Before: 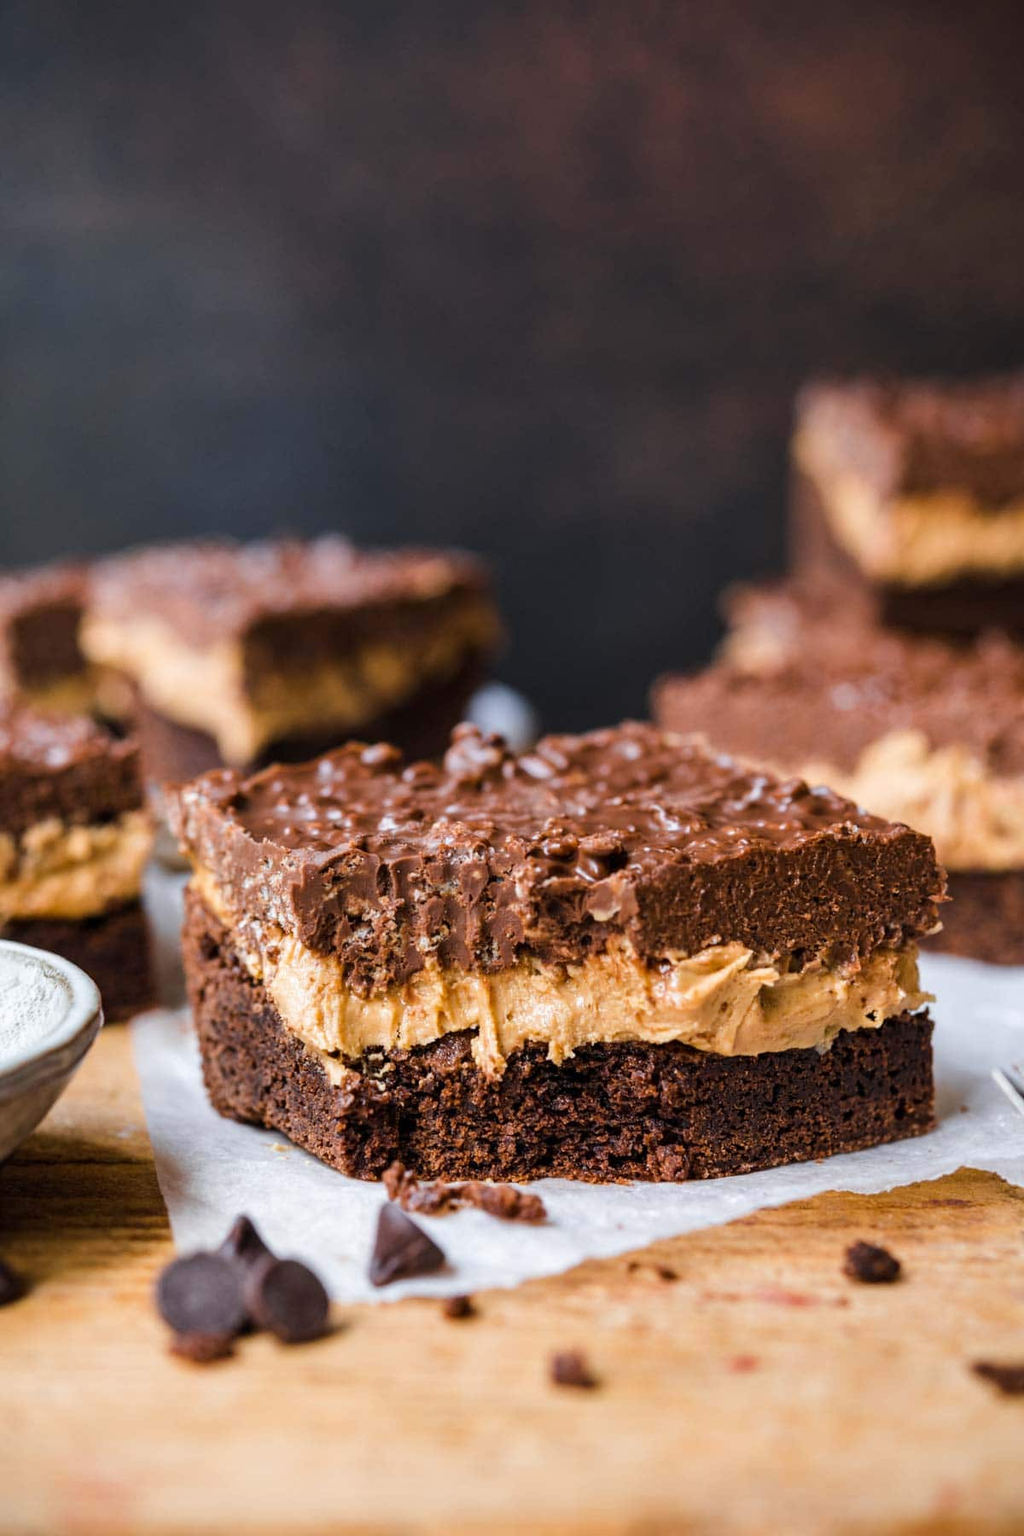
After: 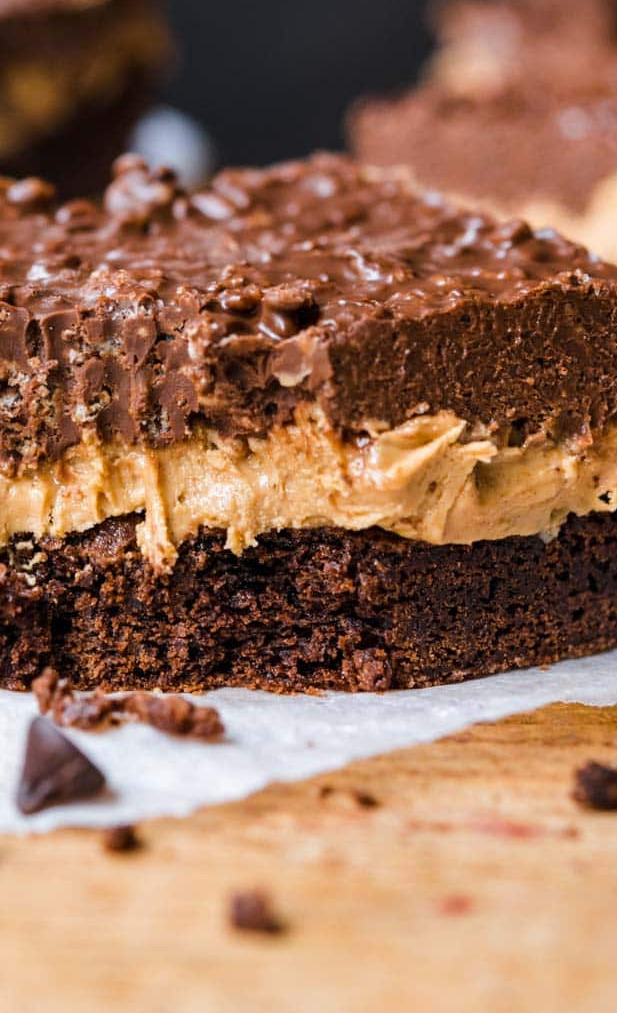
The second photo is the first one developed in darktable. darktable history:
crop: left 34.743%, top 38.516%, right 13.78%, bottom 5.177%
